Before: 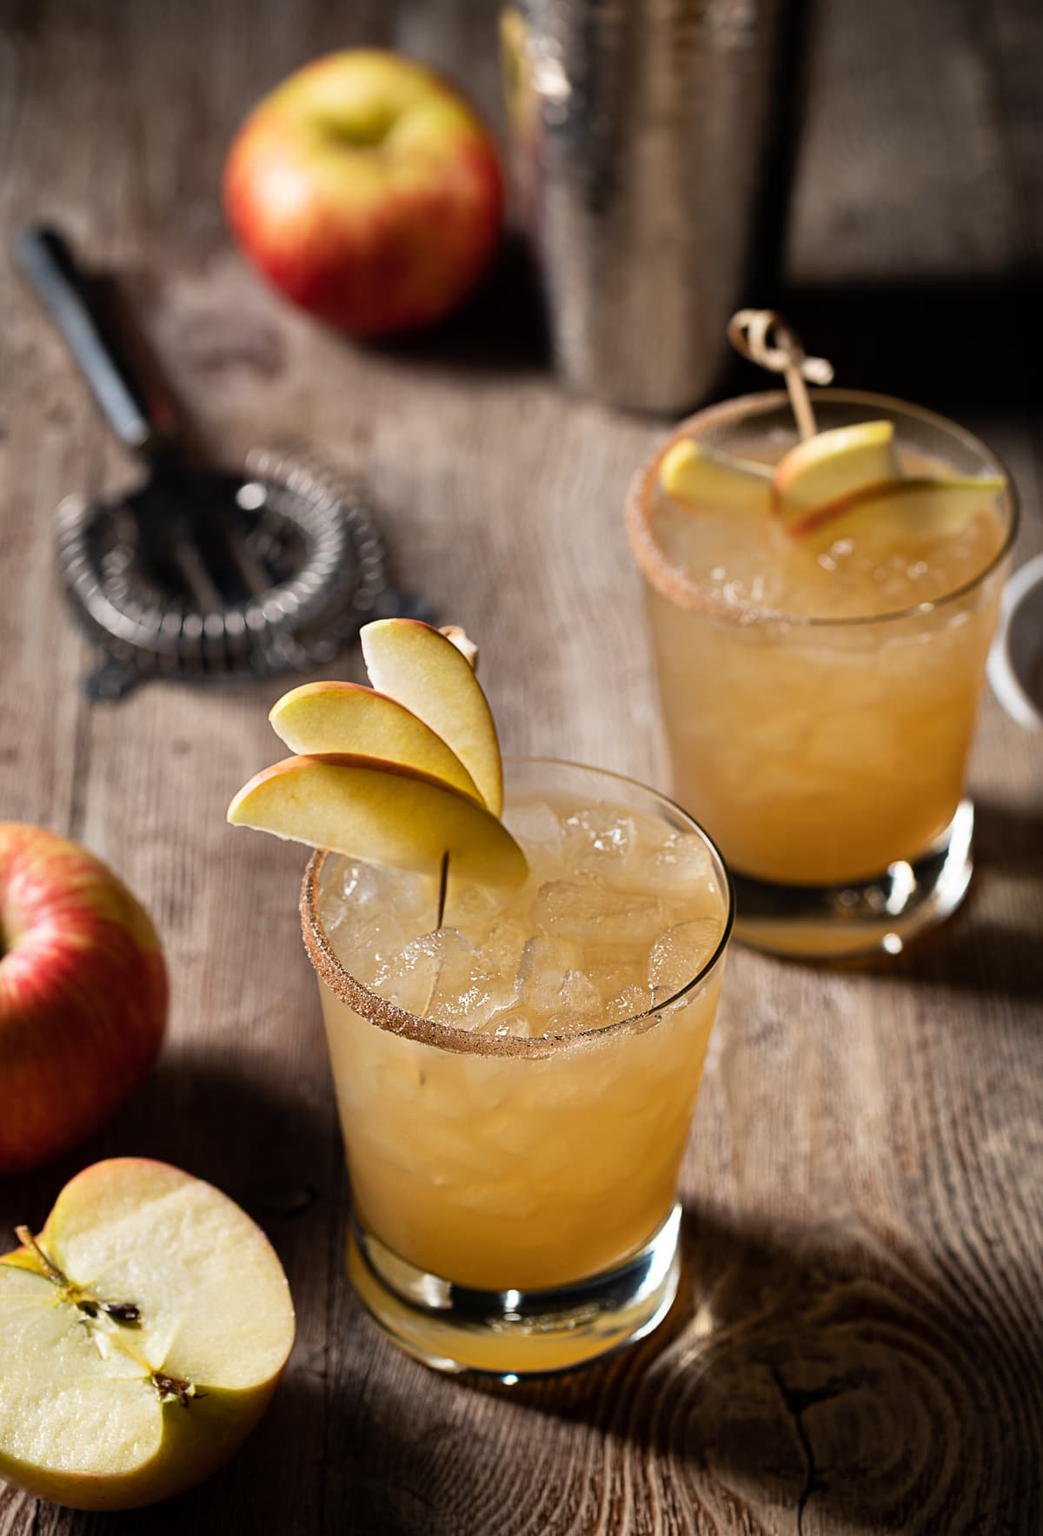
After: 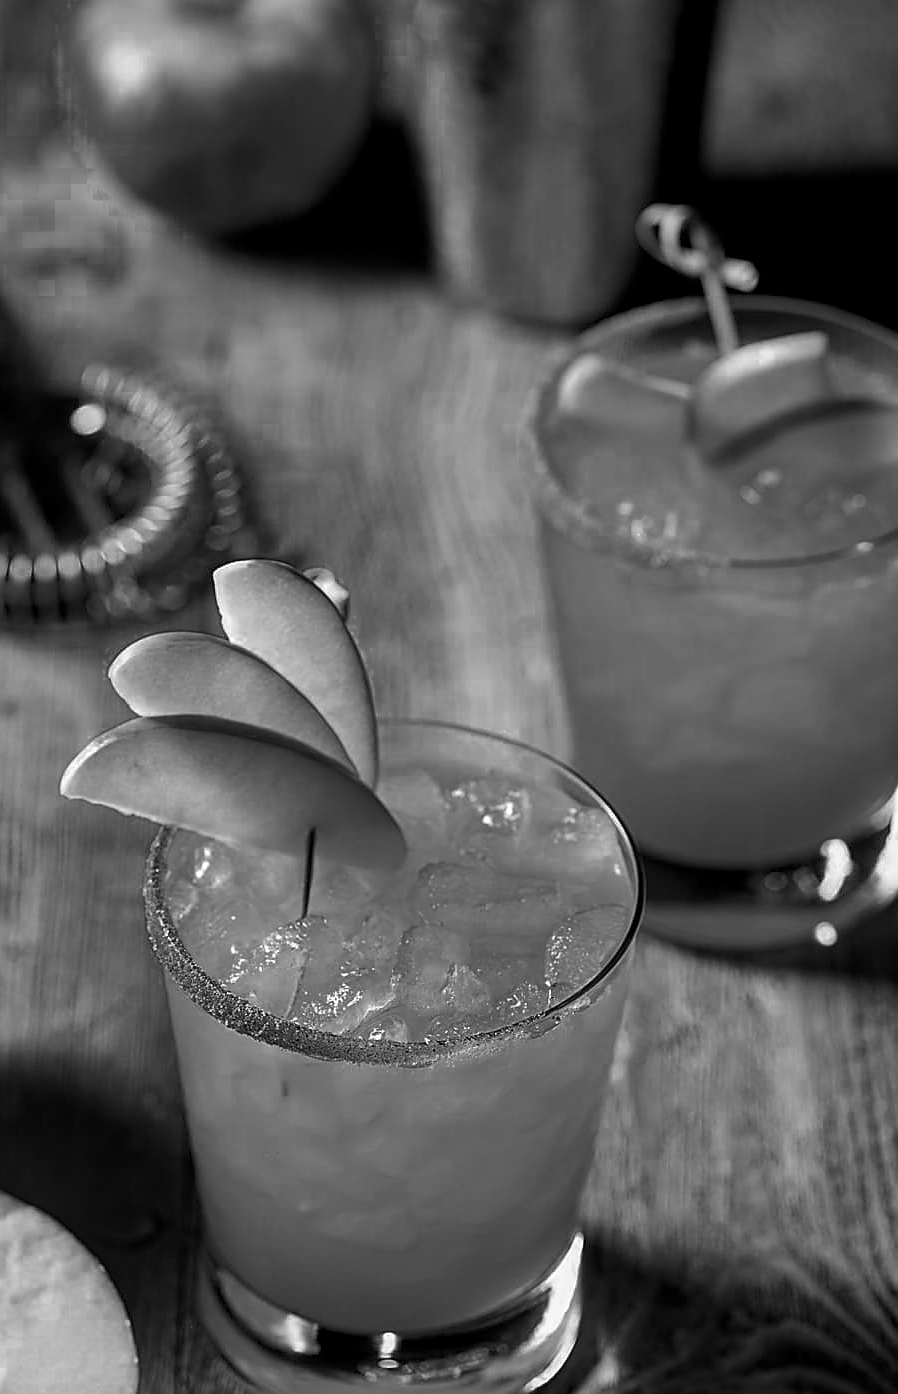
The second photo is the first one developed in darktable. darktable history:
local contrast: on, module defaults
crop: left 16.768%, top 8.653%, right 8.362%, bottom 12.485%
color zones: curves: ch0 [(0.002, 0.589) (0.107, 0.484) (0.146, 0.249) (0.217, 0.352) (0.309, 0.525) (0.39, 0.404) (0.455, 0.169) (0.597, 0.055) (0.724, 0.212) (0.775, 0.691) (0.869, 0.571) (1, 0.587)]; ch1 [(0, 0) (0.143, 0) (0.286, 0) (0.429, 0) (0.571, 0) (0.714, 0) (0.857, 0)]
color balance rgb: linear chroma grading › global chroma 15%, perceptual saturation grading › global saturation 30%
sharpen: radius 1.4, amount 1.25, threshold 0.7
